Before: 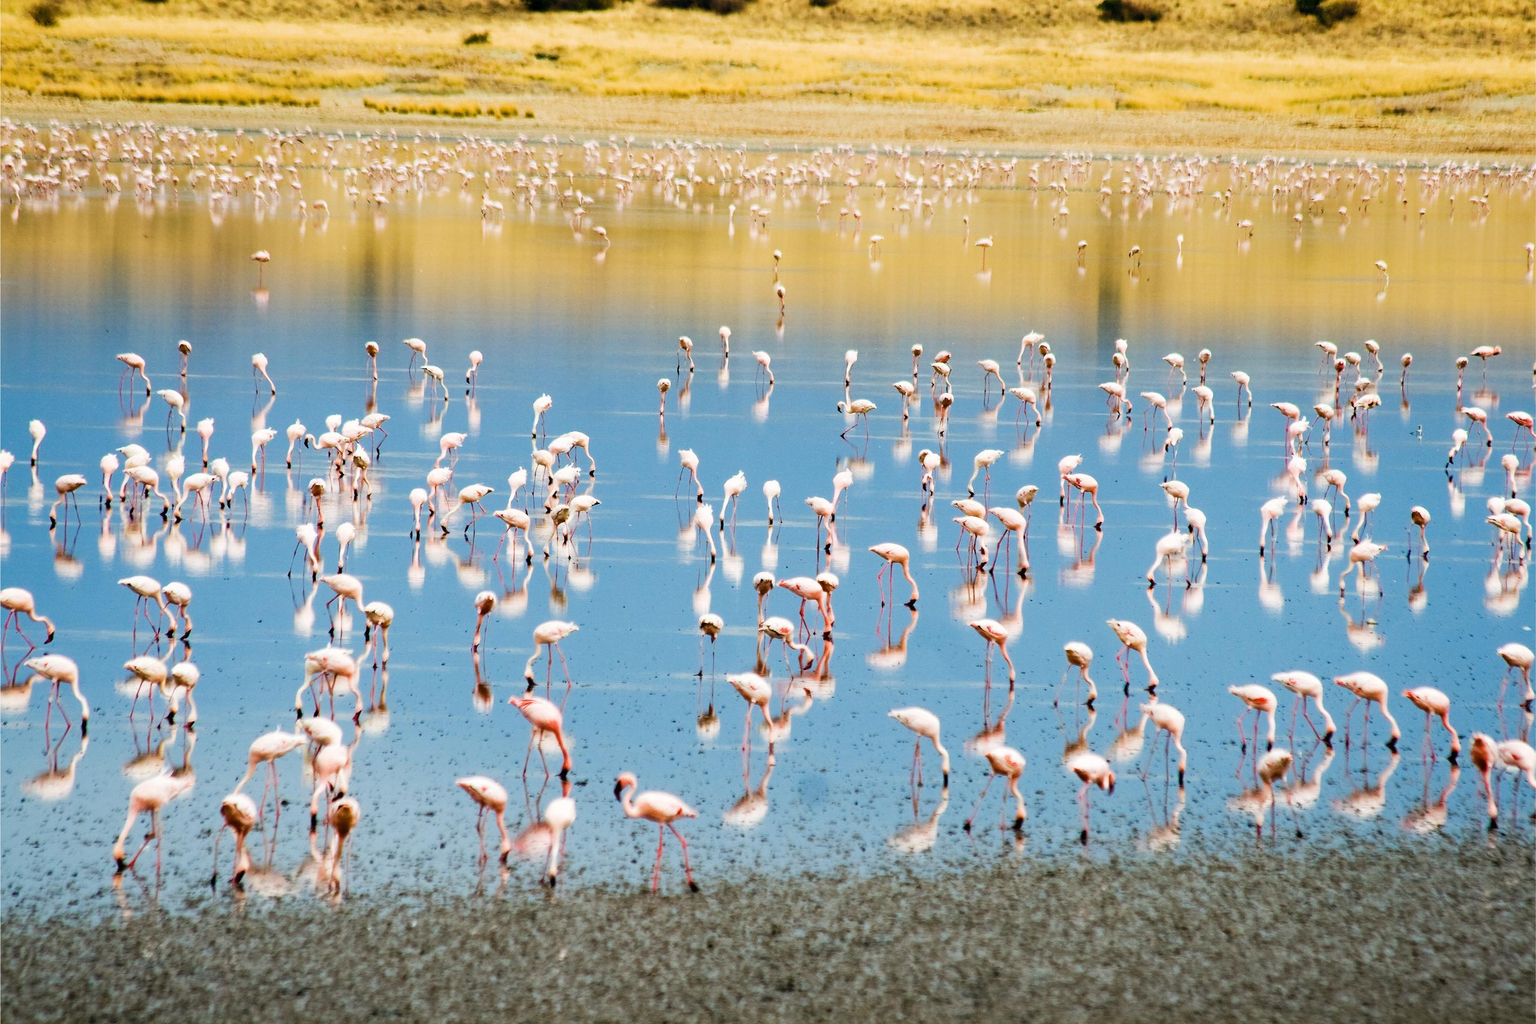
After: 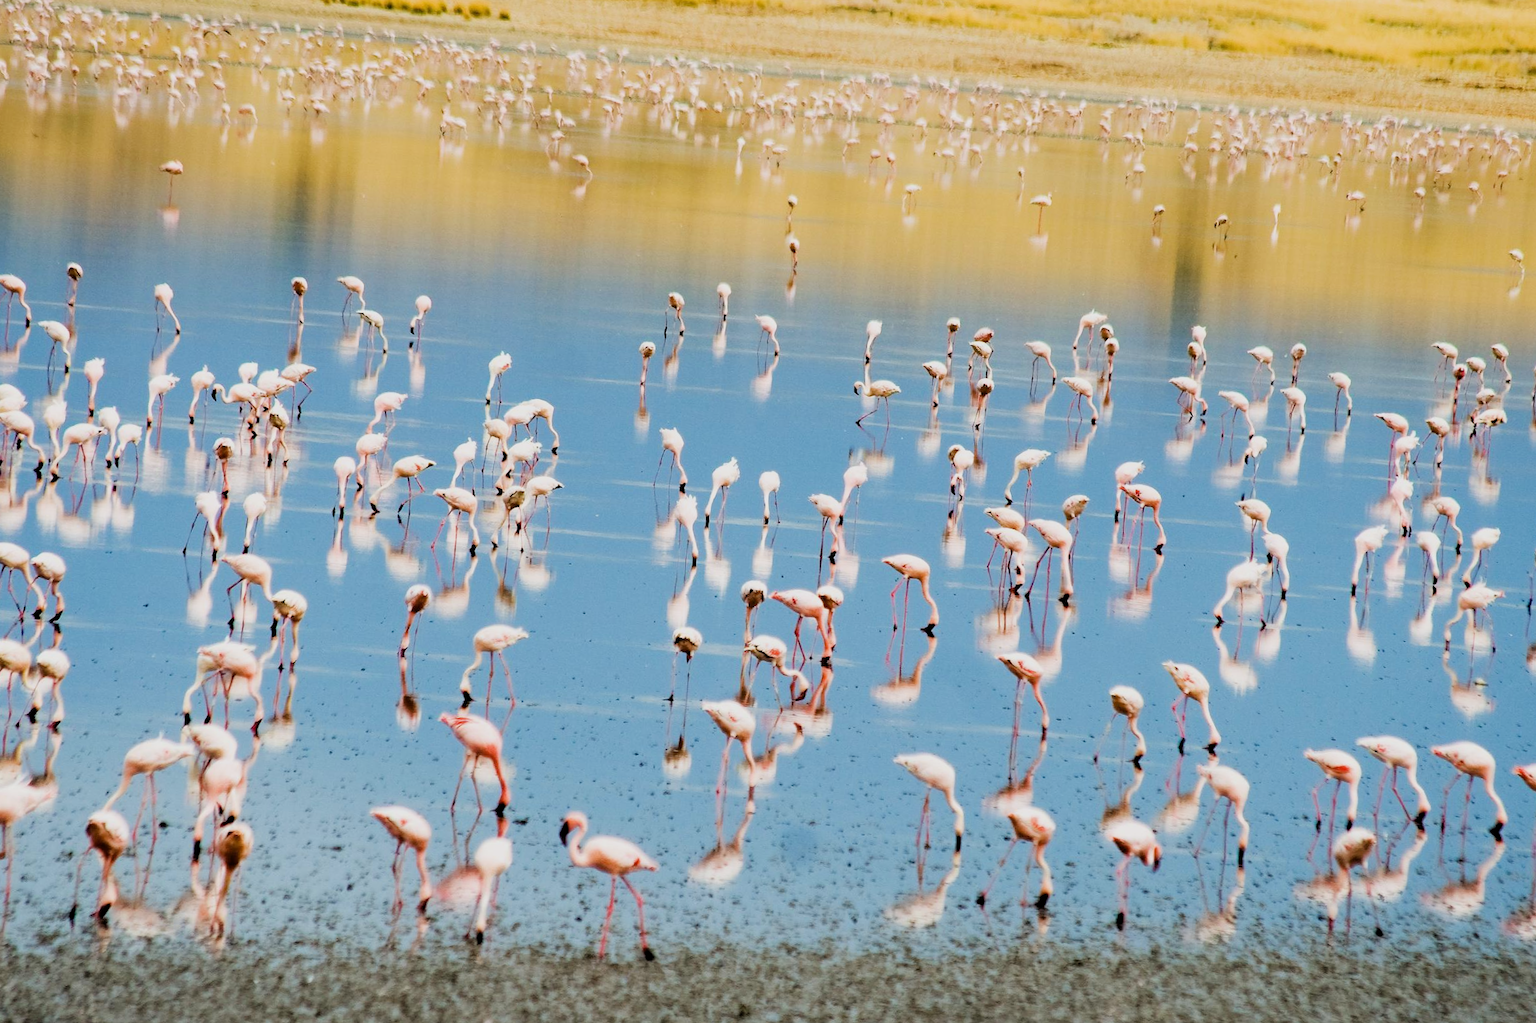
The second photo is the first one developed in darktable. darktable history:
crop and rotate: angle -3.27°, left 5.211%, top 5.211%, right 4.607%, bottom 4.607%
filmic rgb: black relative exposure -5.83 EV, white relative exposure 3.4 EV, hardness 3.68
